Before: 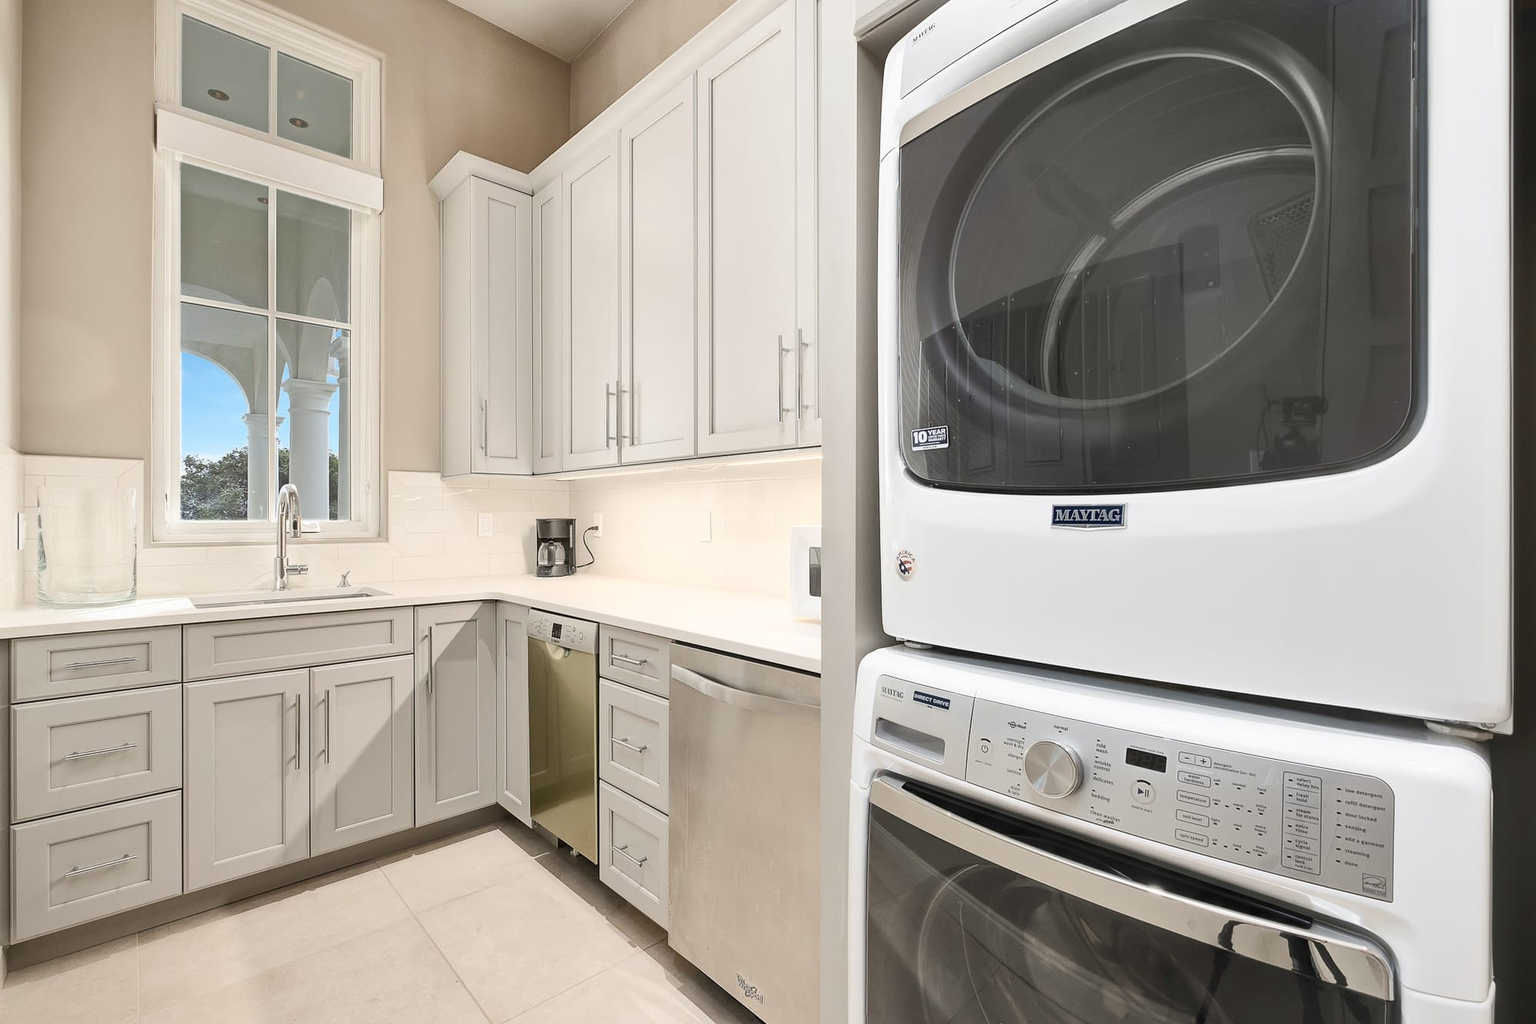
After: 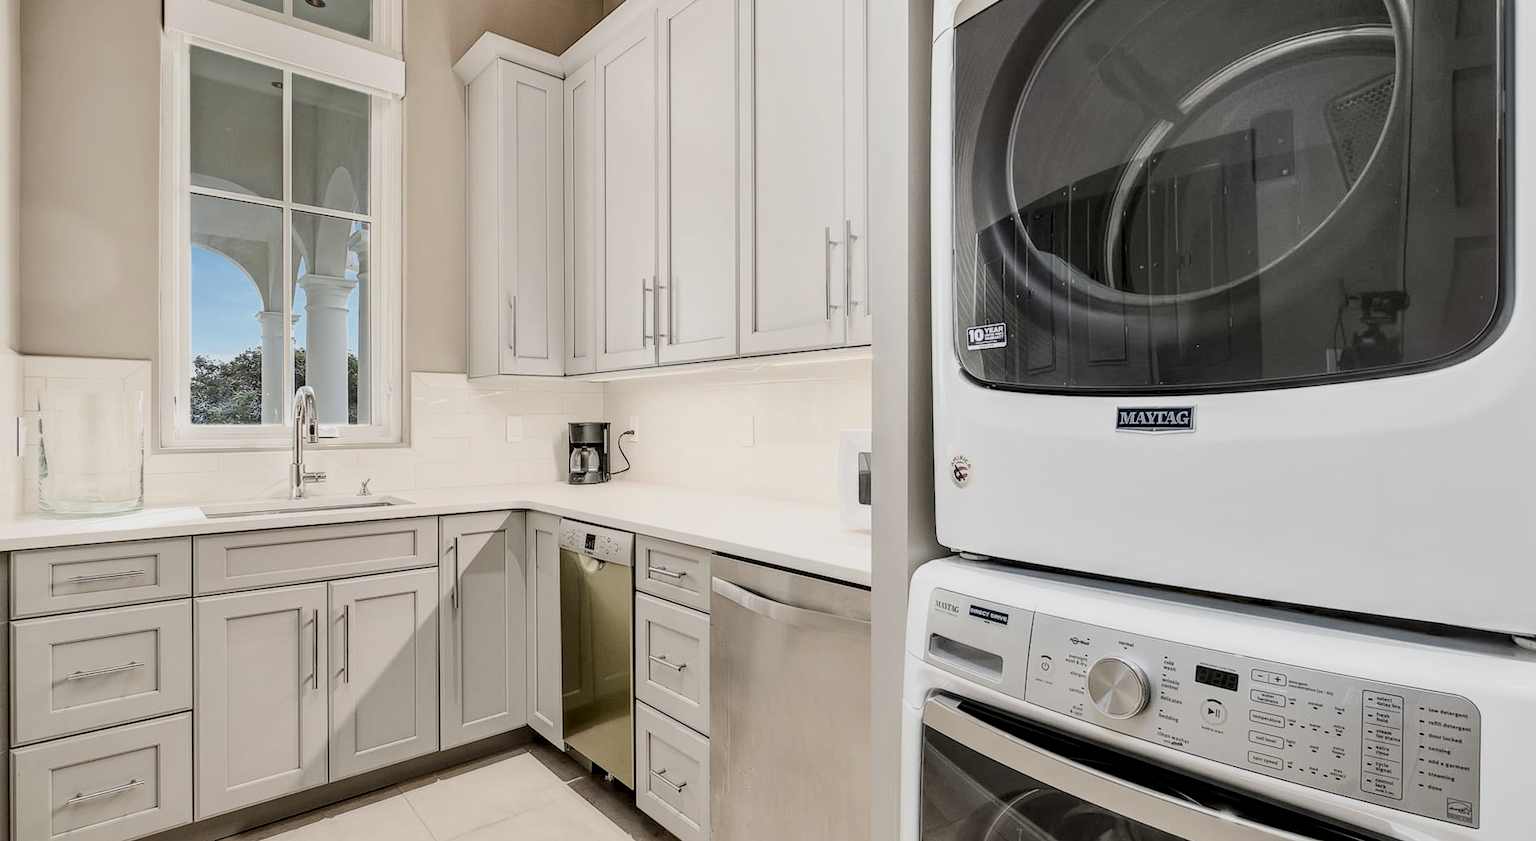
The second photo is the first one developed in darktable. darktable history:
crop and rotate: angle 0.086°, top 11.777%, right 5.686%, bottom 10.635%
filmic rgb: black relative exposure -7.65 EV, white relative exposure 4.56 EV, hardness 3.61
local contrast: detail 160%
